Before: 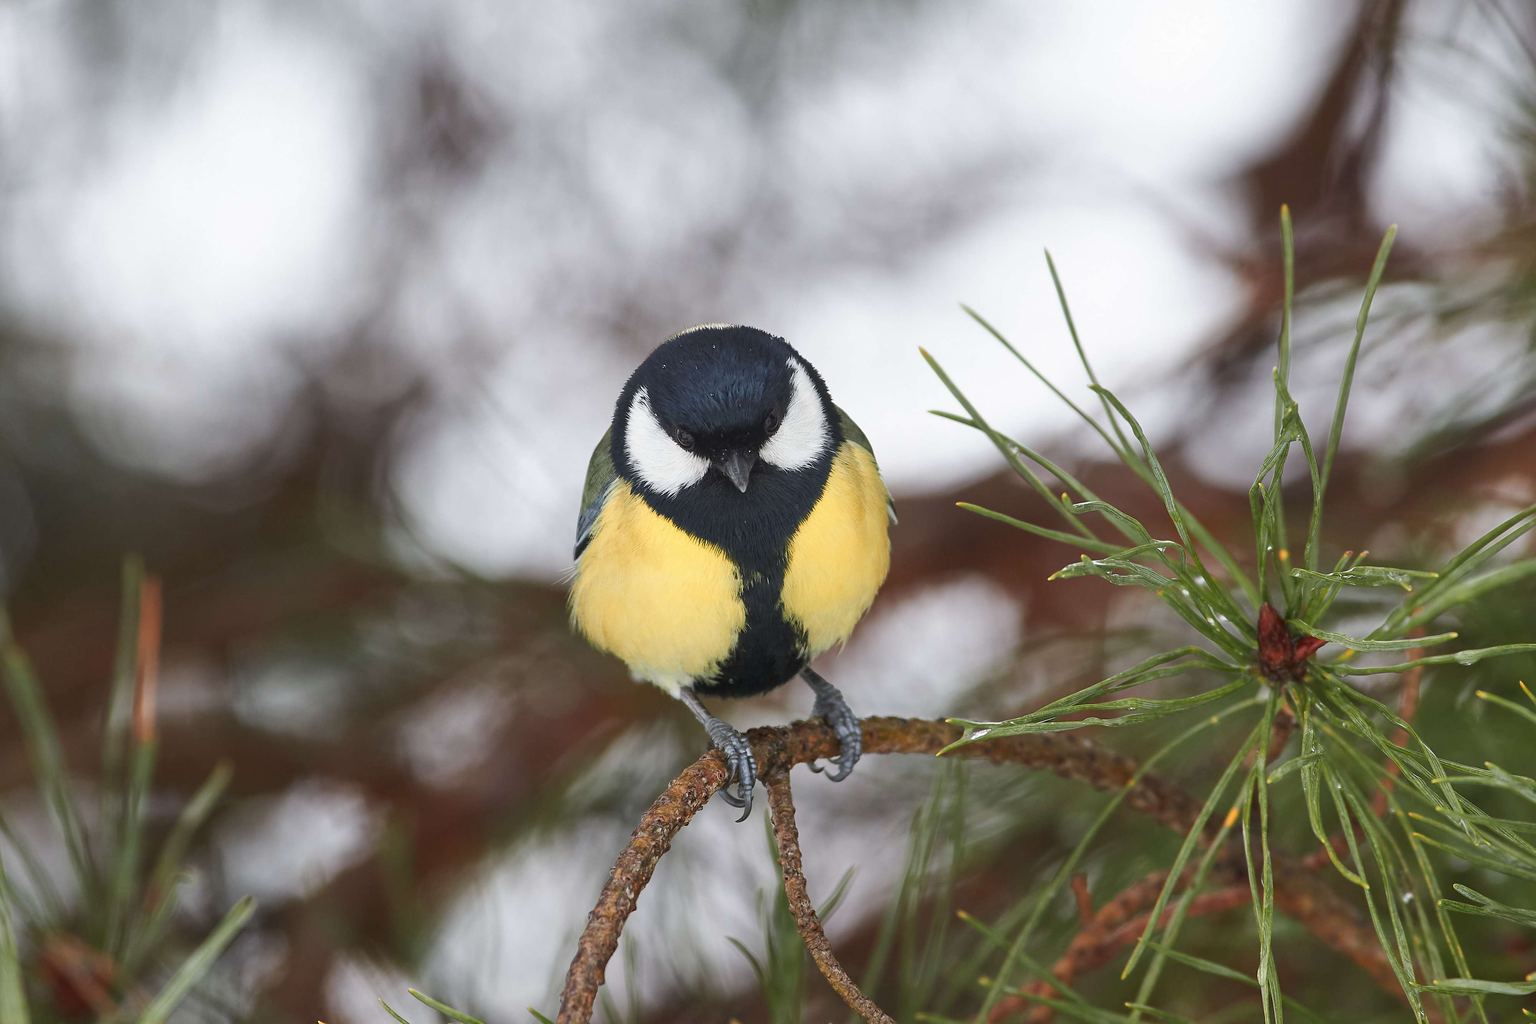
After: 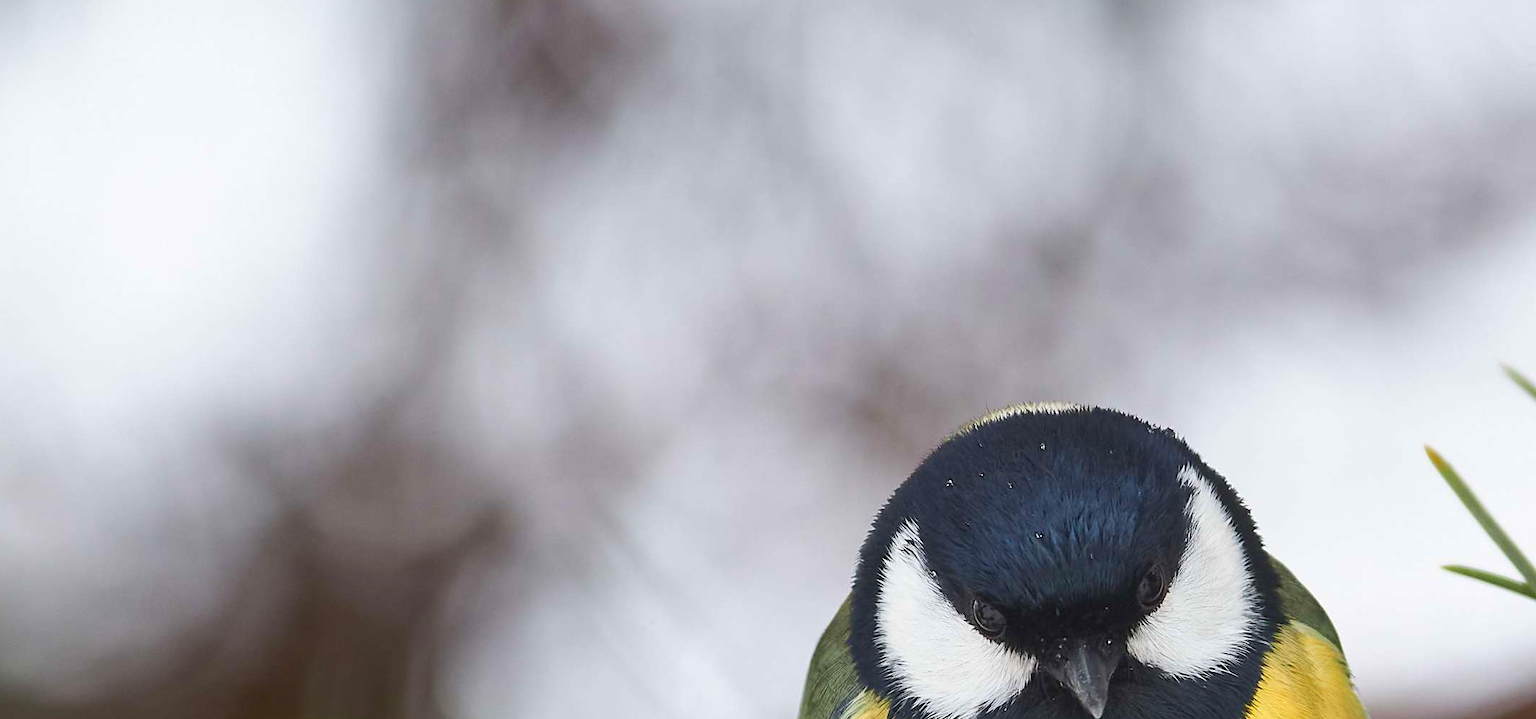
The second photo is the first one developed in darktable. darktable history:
color correction: highlights b* -0.009, saturation 1.32
crop: left 10.151%, top 10.541%, right 36.316%, bottom 51.835%
